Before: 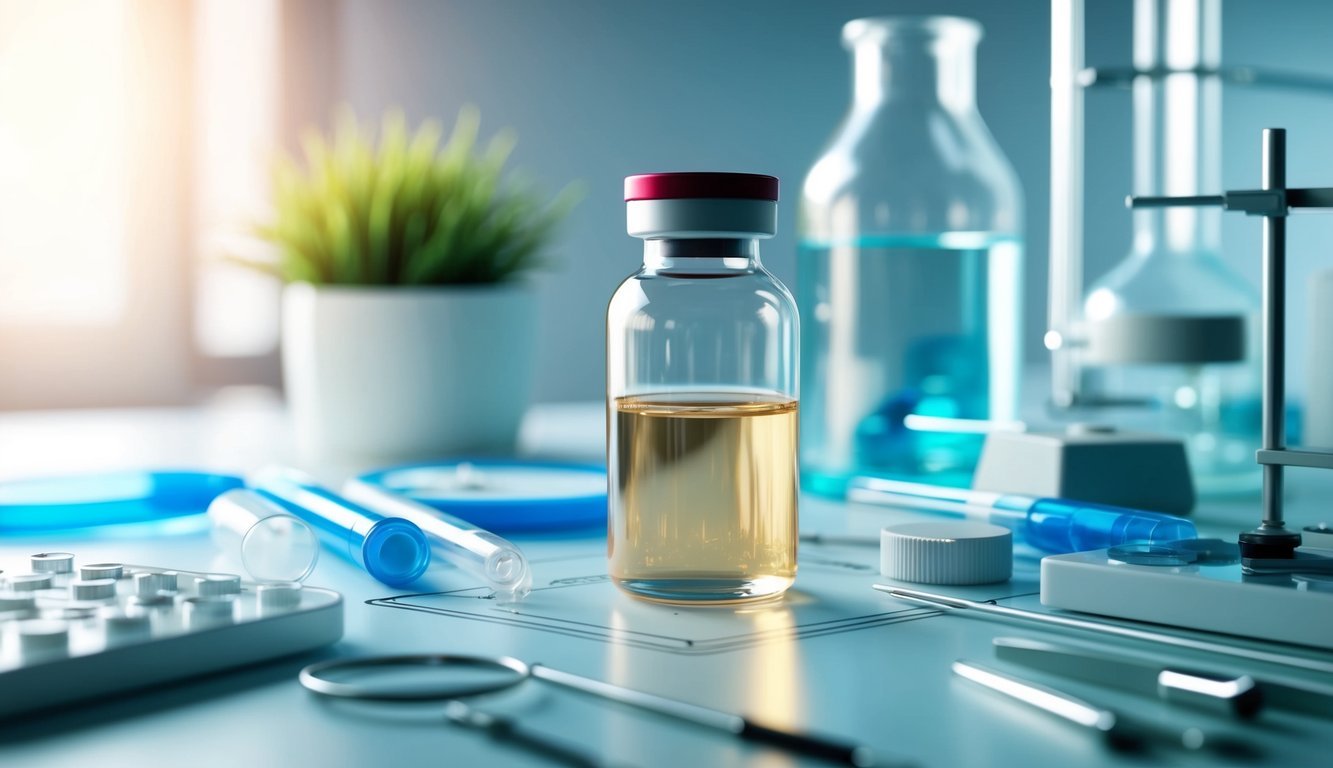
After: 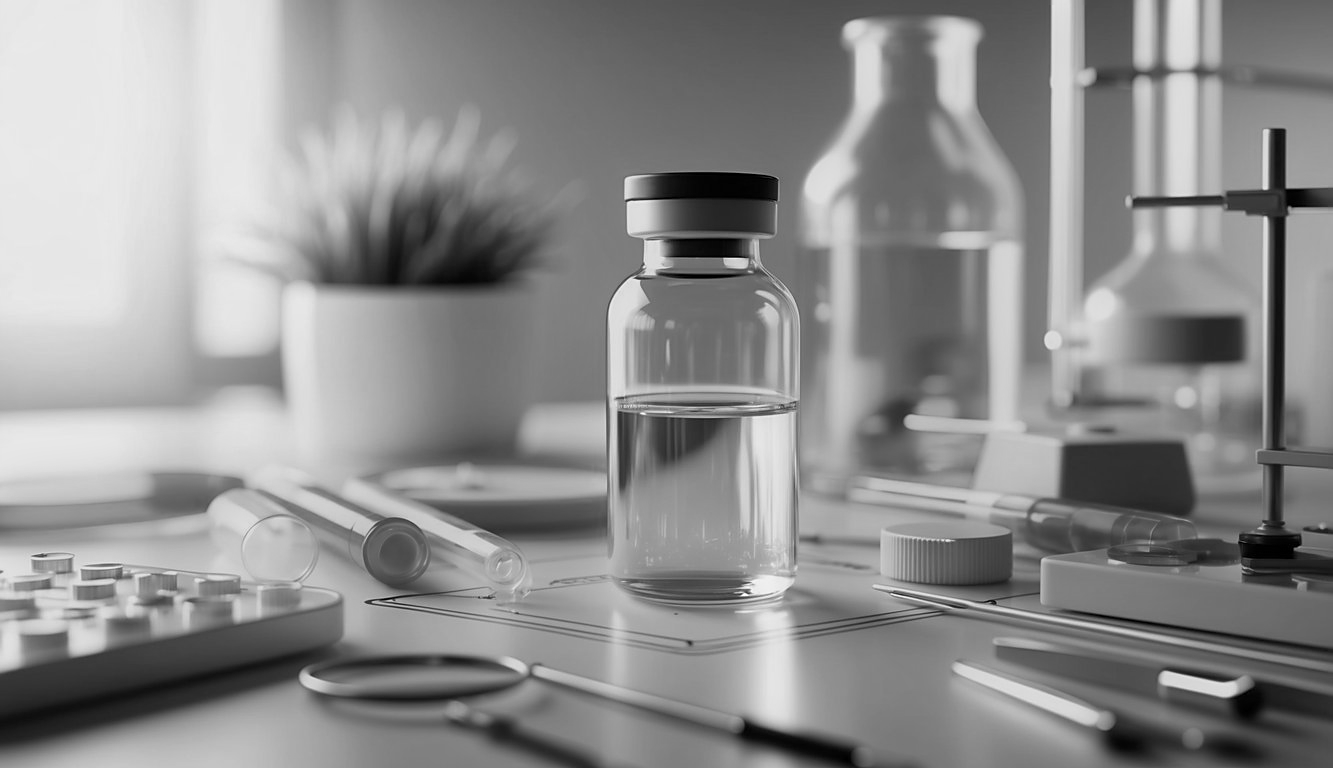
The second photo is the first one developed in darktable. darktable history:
monochrome: a 26.22, b 42.67, size 0.8
sharpen: radius 1.864, amount 0.398, threshold 1.271
